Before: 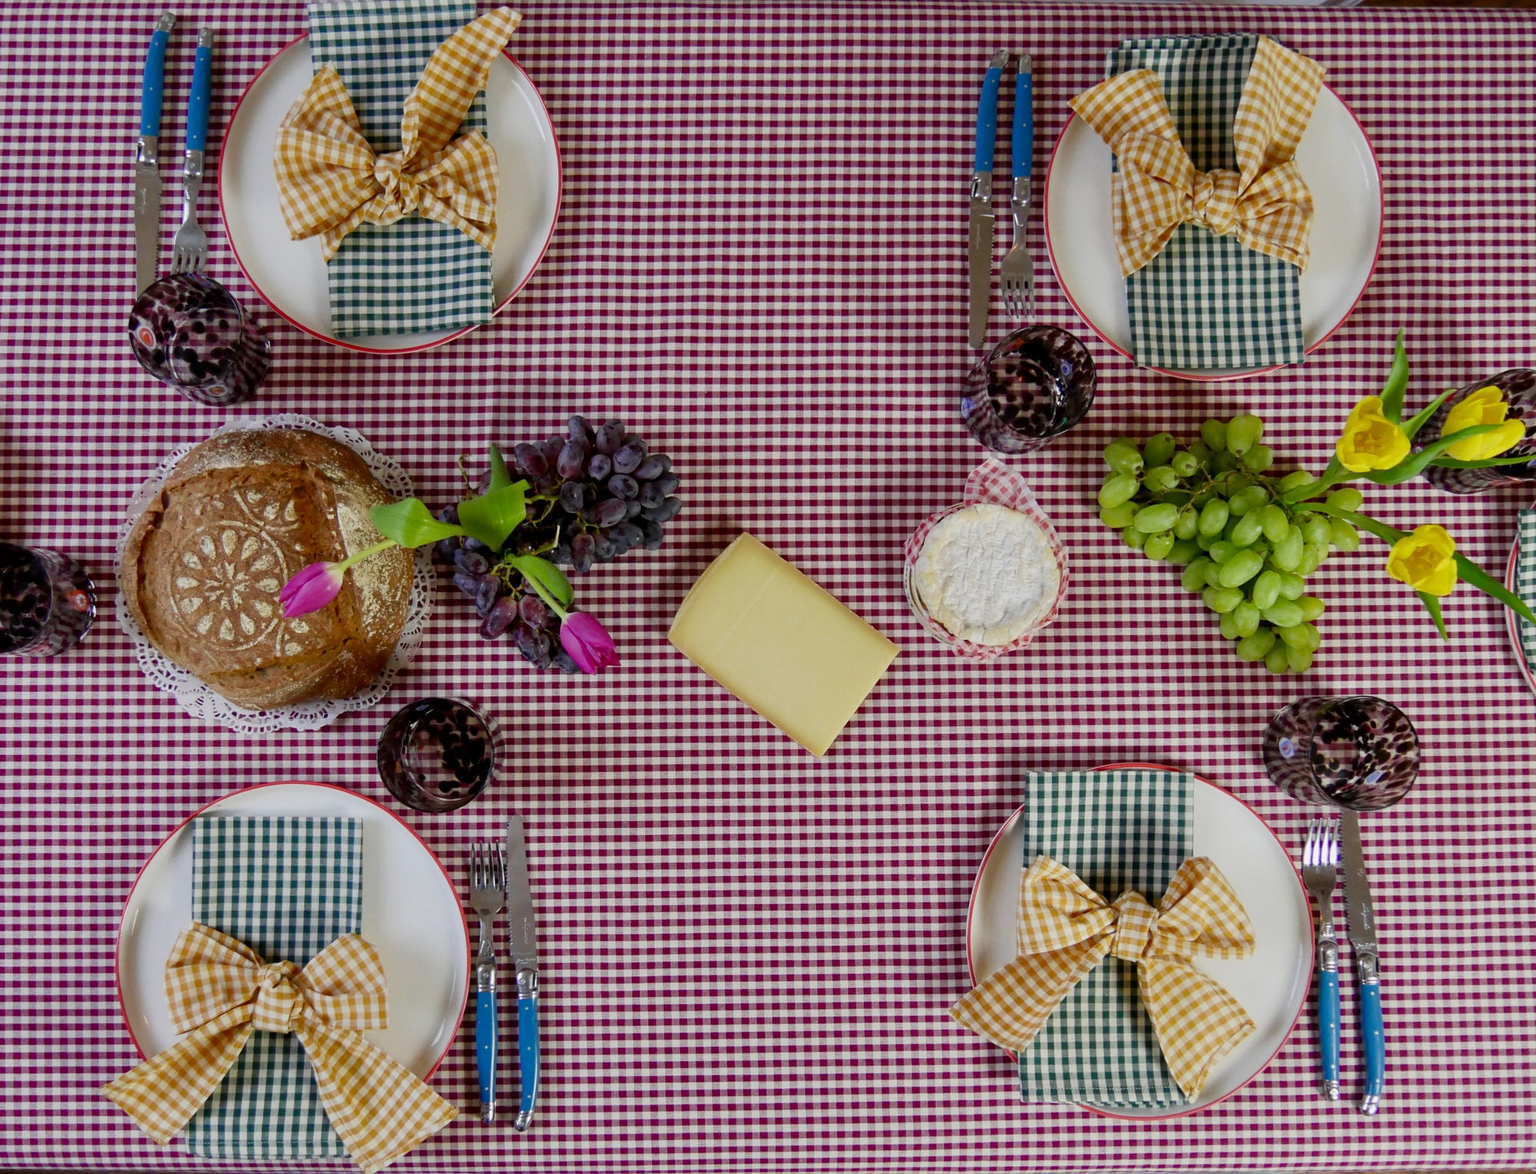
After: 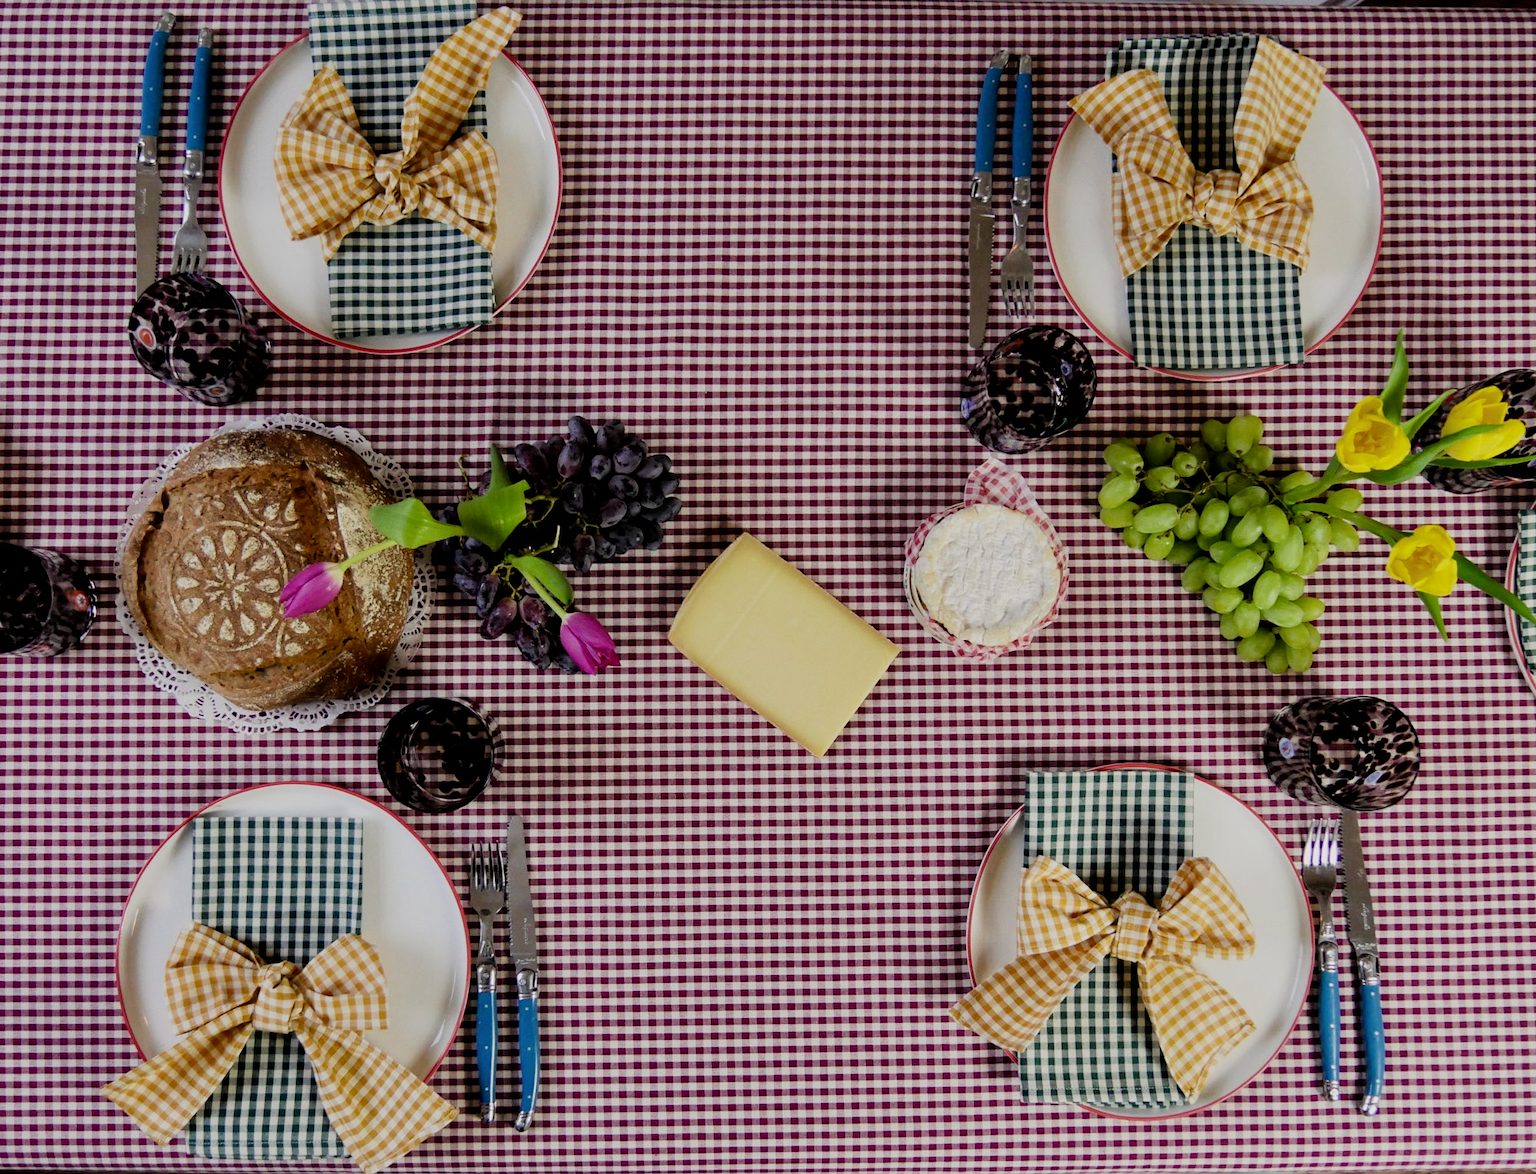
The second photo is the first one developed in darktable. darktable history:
filmic rgb: black relative exposure -5 EV, white relative exposure 3.5 EV, hardness 3.19, contrast 1.2, highlights saturation mix -50%
color calibration: x 0.342, y 0.355, temperature 5146 K
